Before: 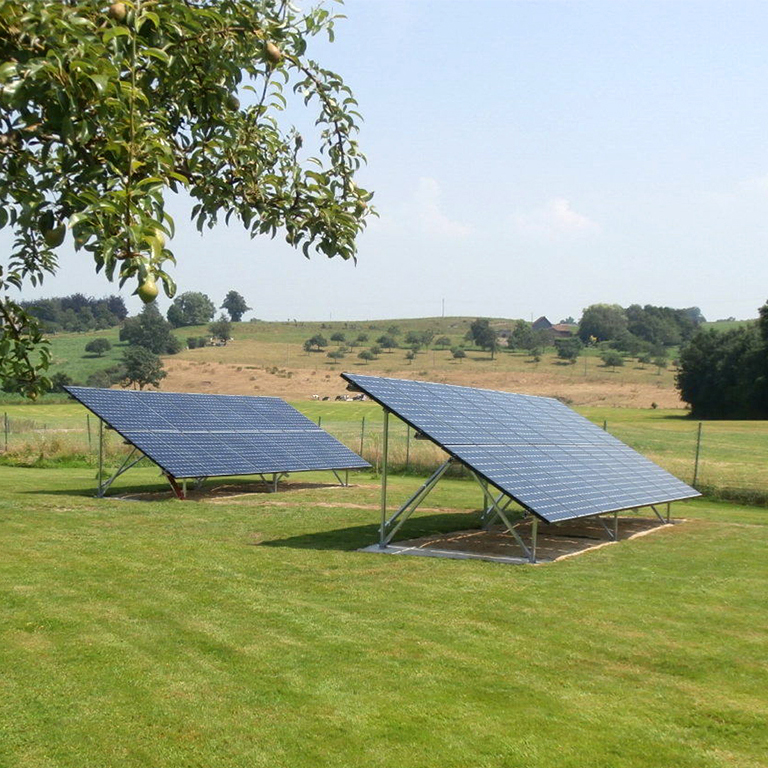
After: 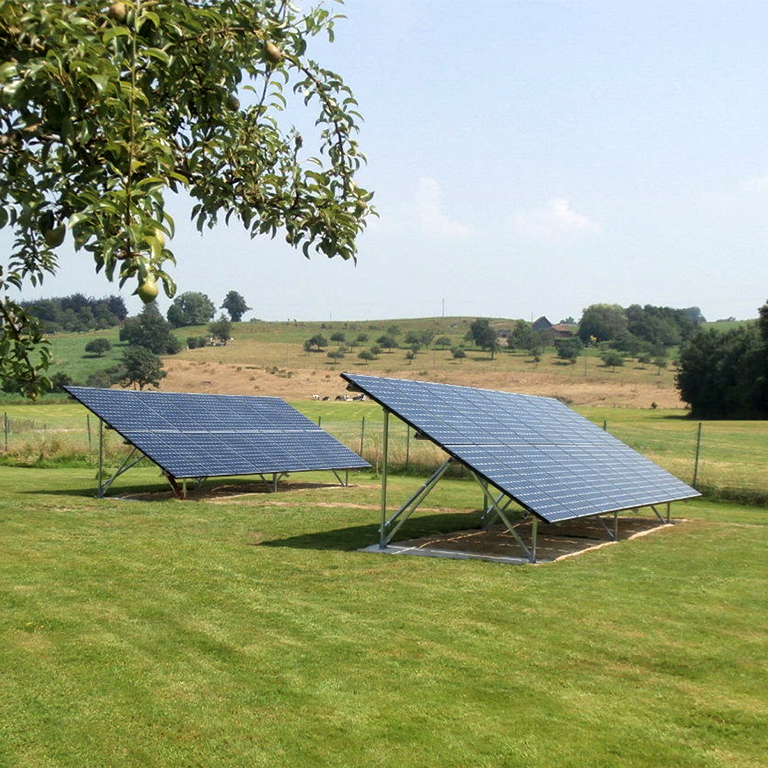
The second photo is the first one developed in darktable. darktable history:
velvia: strength 15% | blend: blend mode lighten, opacity 100%; mask: uniform (no mask)
contrast brightness saturation: saturation -0.05
local contrast: mode bilateral grid, contrast 20, coarseness 50, detail 120%, midtone range 0.2
levels: mode automatic, black 0.023%, white 99.97%, levels [0.062, 0.494, 0.925]
